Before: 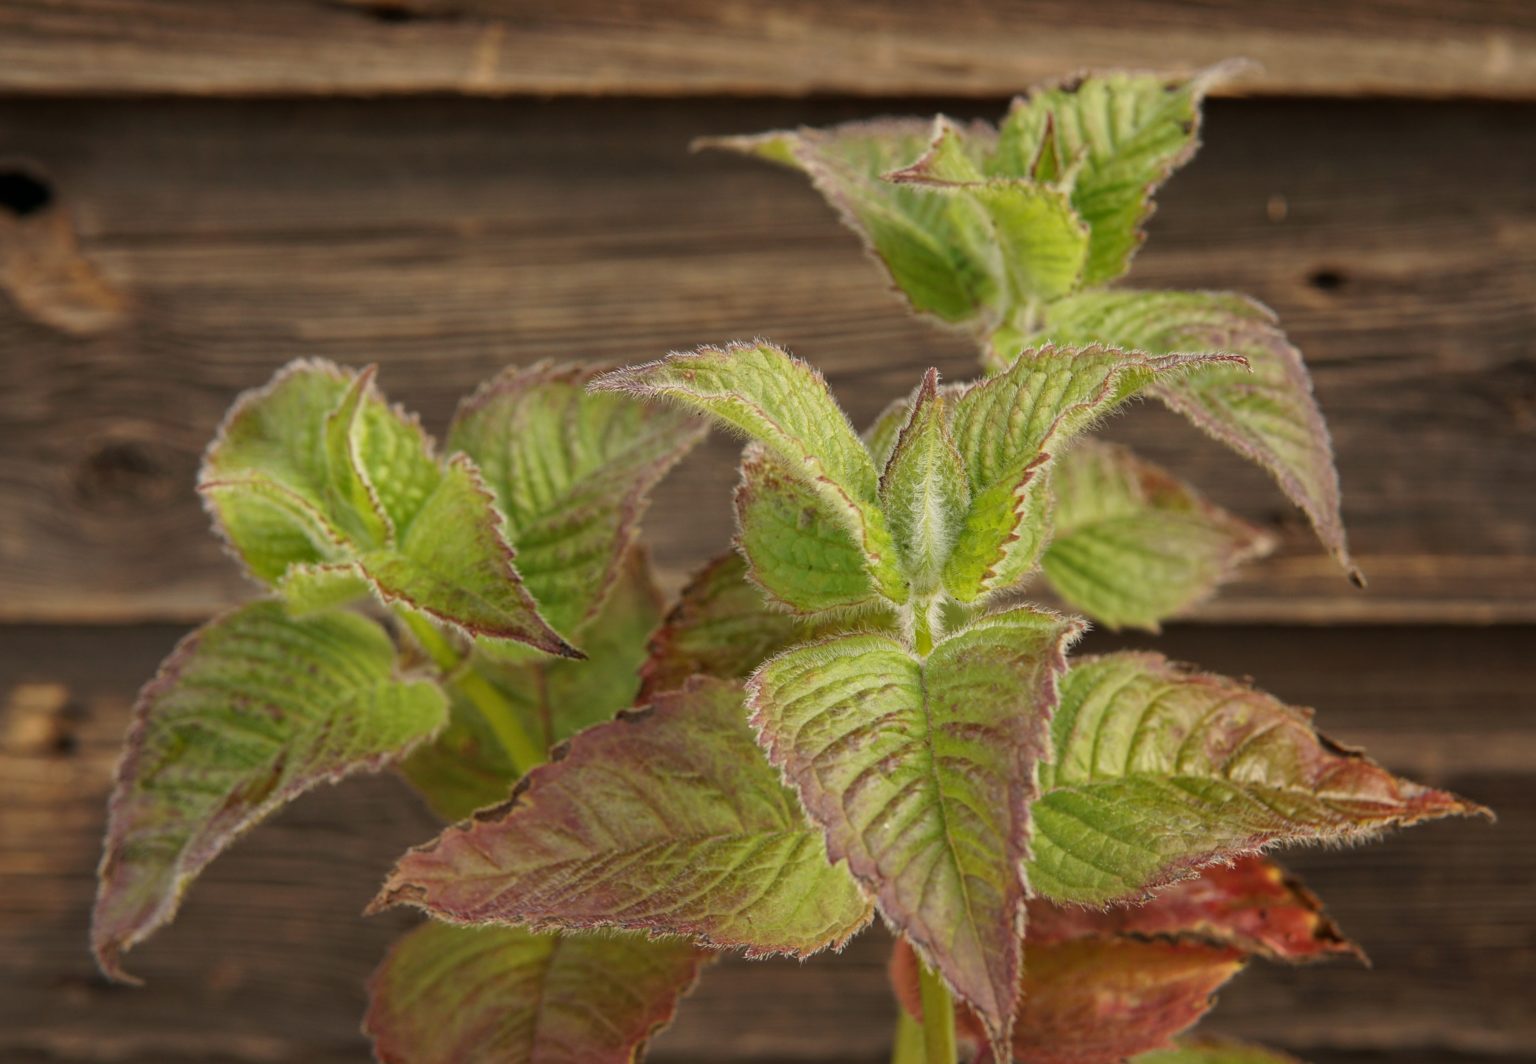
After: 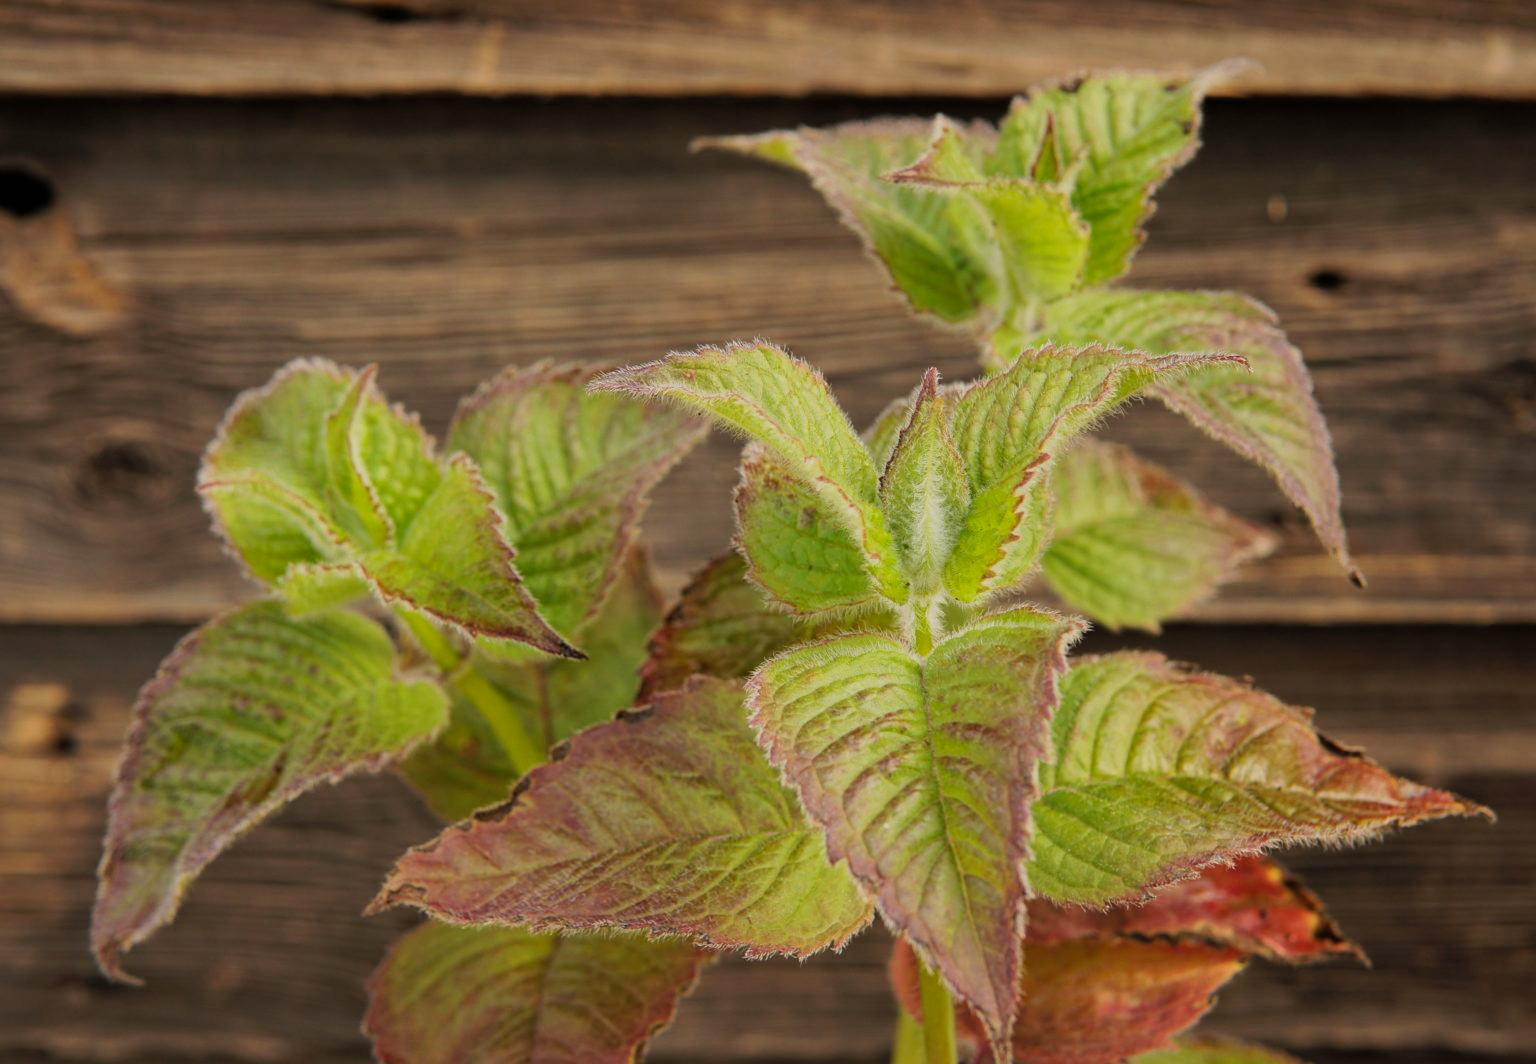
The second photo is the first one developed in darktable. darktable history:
filmic rgb: black relative exposure -7.65 EV, white relative exposure 4.56 EV, hardness 3.61, contrast 1.05
contrast brightness saturation: contrast 0.07, brightness 0.08, saturation 0.18
